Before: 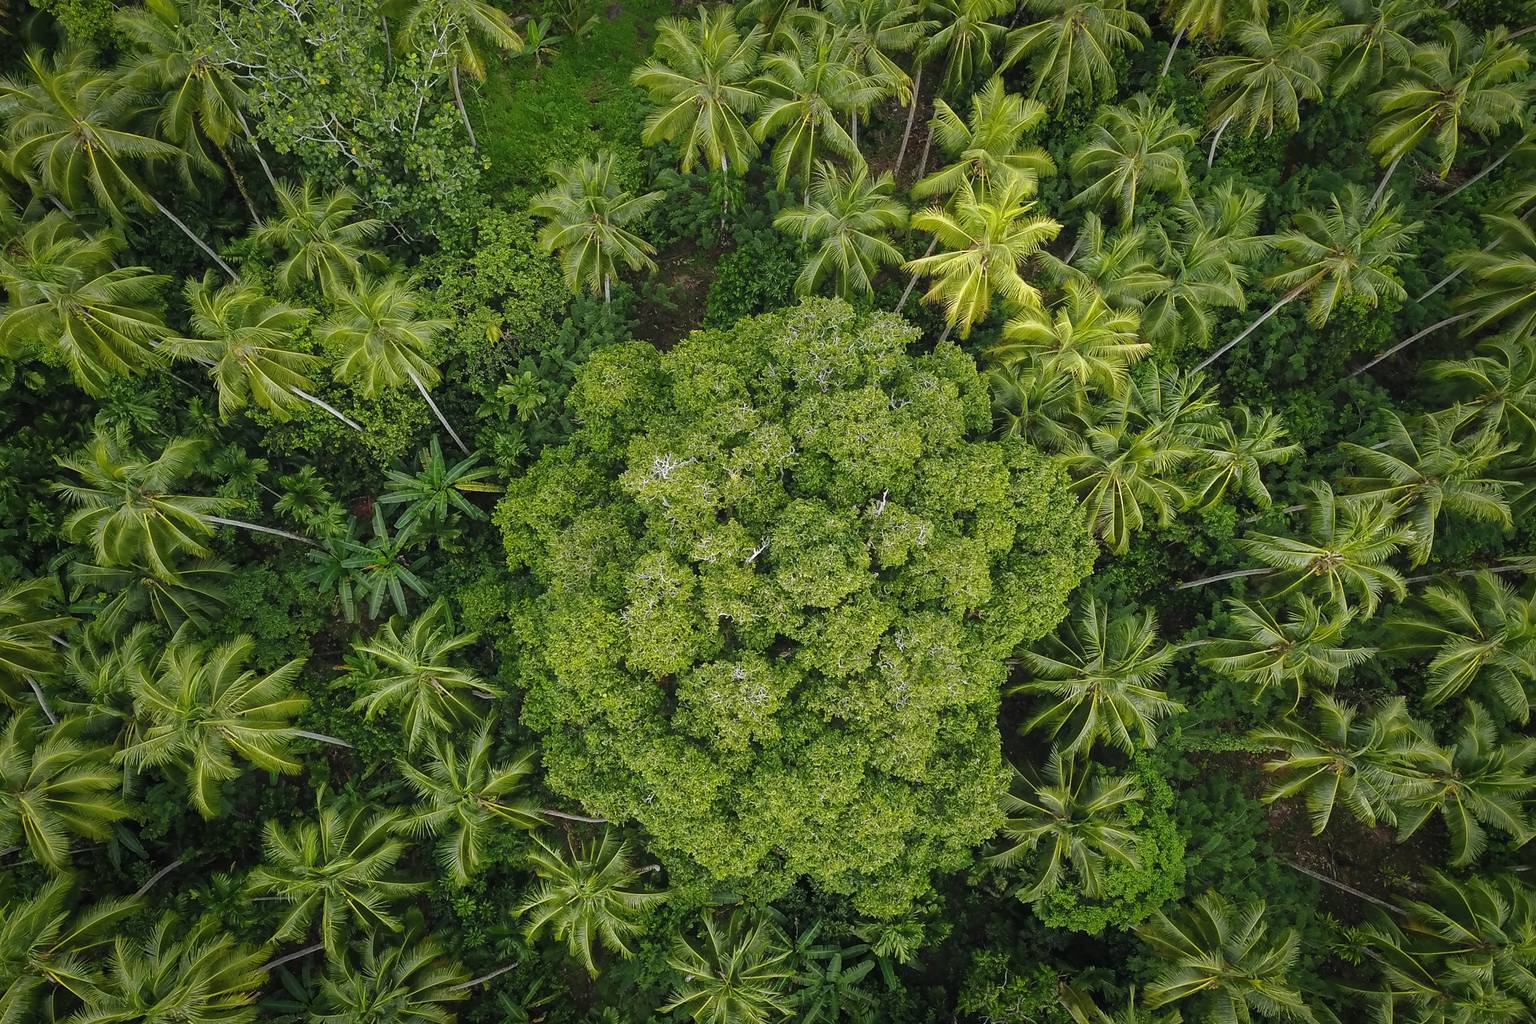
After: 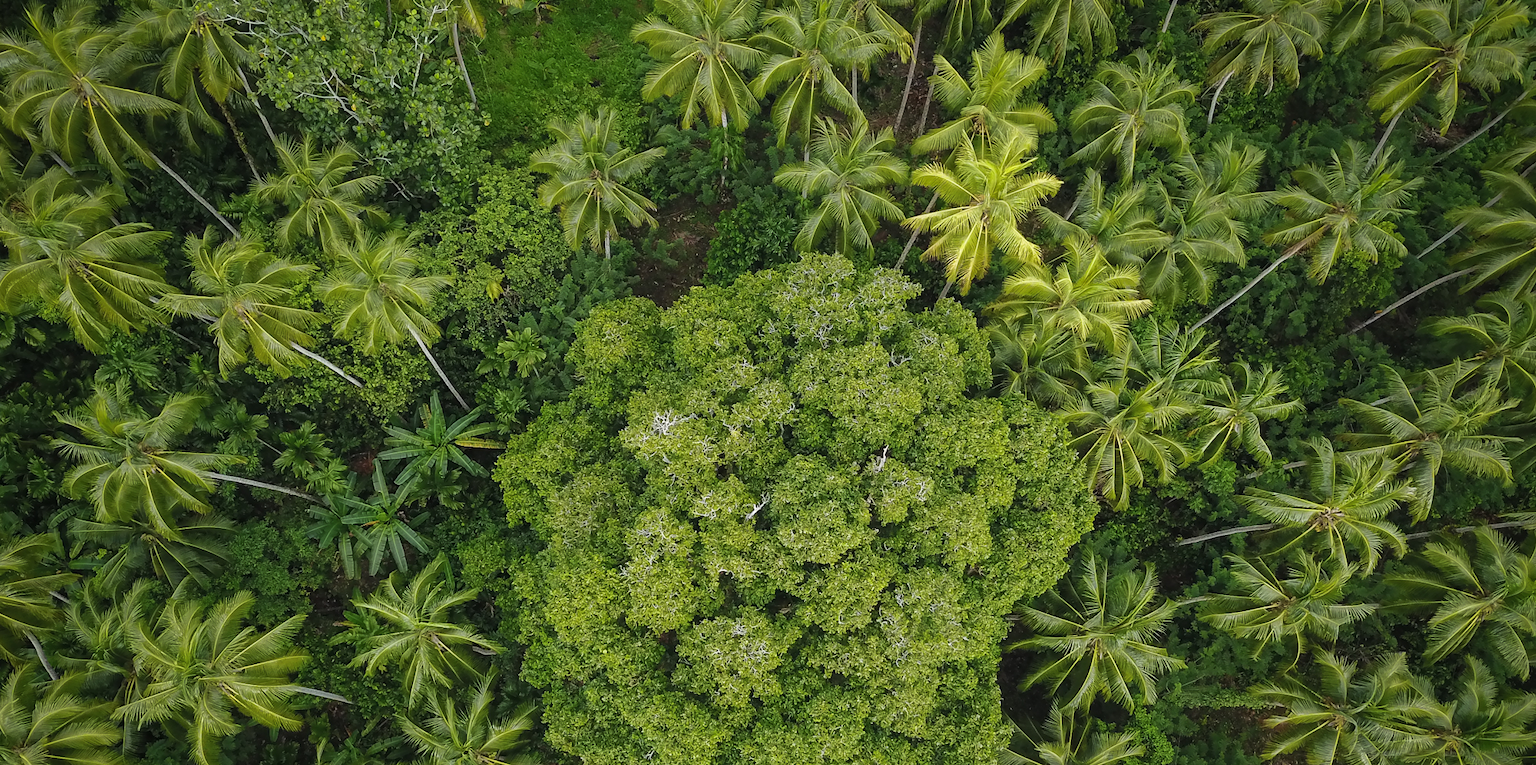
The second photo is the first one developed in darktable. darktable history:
crop: top 4.322%, bottom 20.879%
